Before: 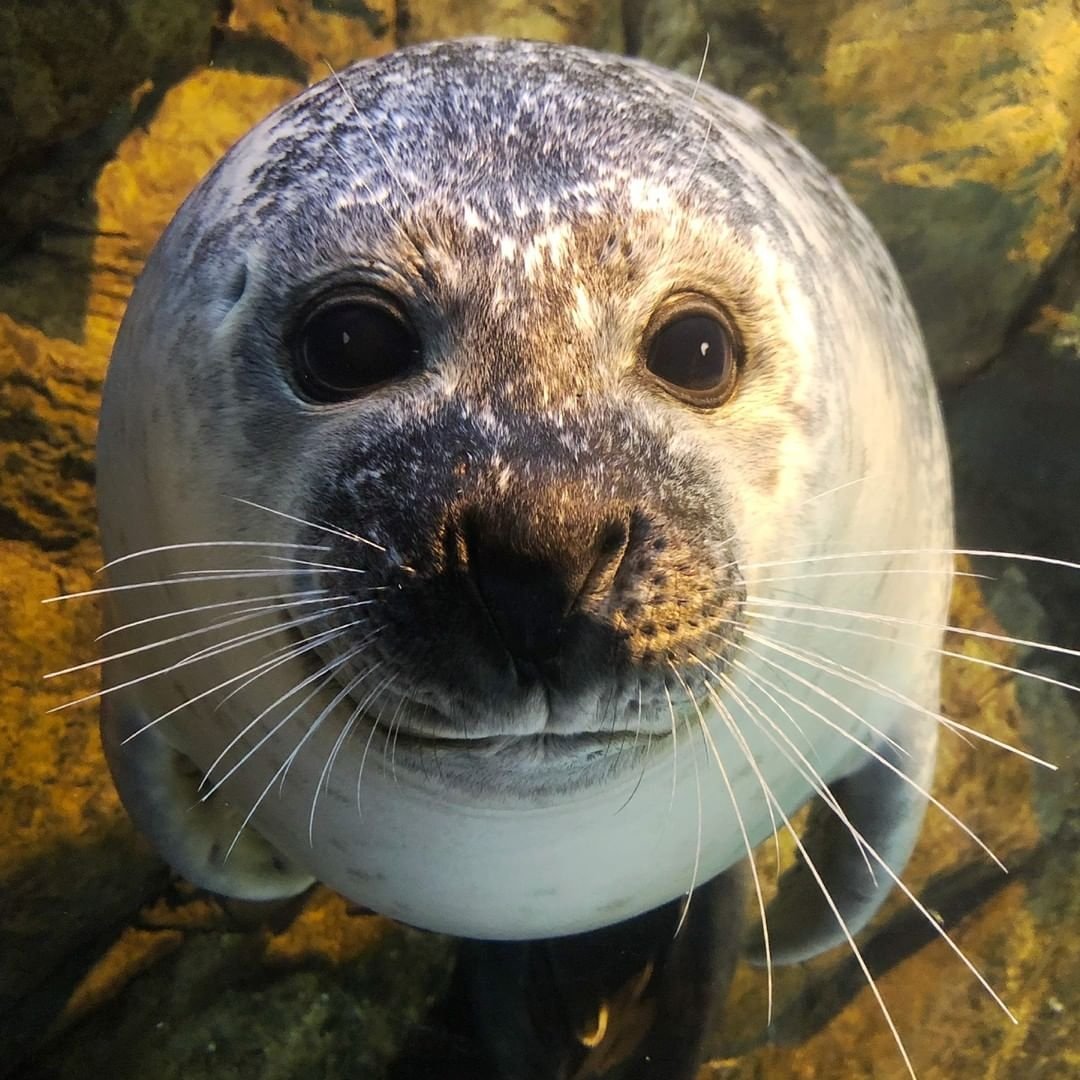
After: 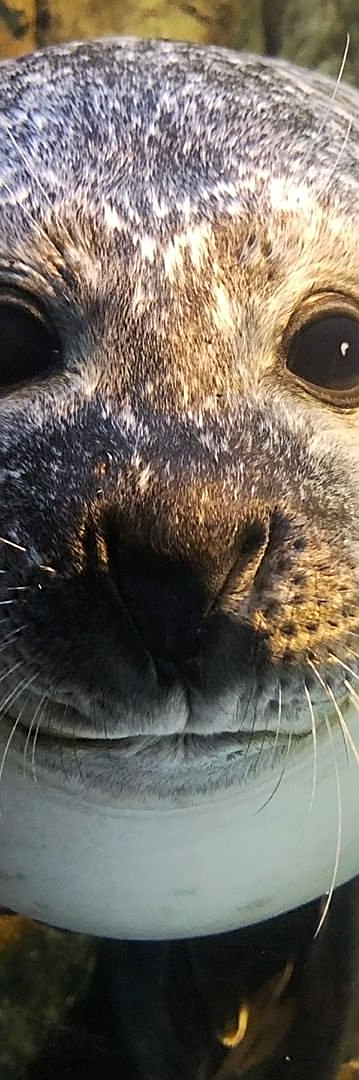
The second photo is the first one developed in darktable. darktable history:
crop: left 33.36%, right 33.36%
base curve: curves: ch0 [(0, 0) (0.283, 0.295) (1, 1)], preserve colors none
sharpen: on, module defaults
